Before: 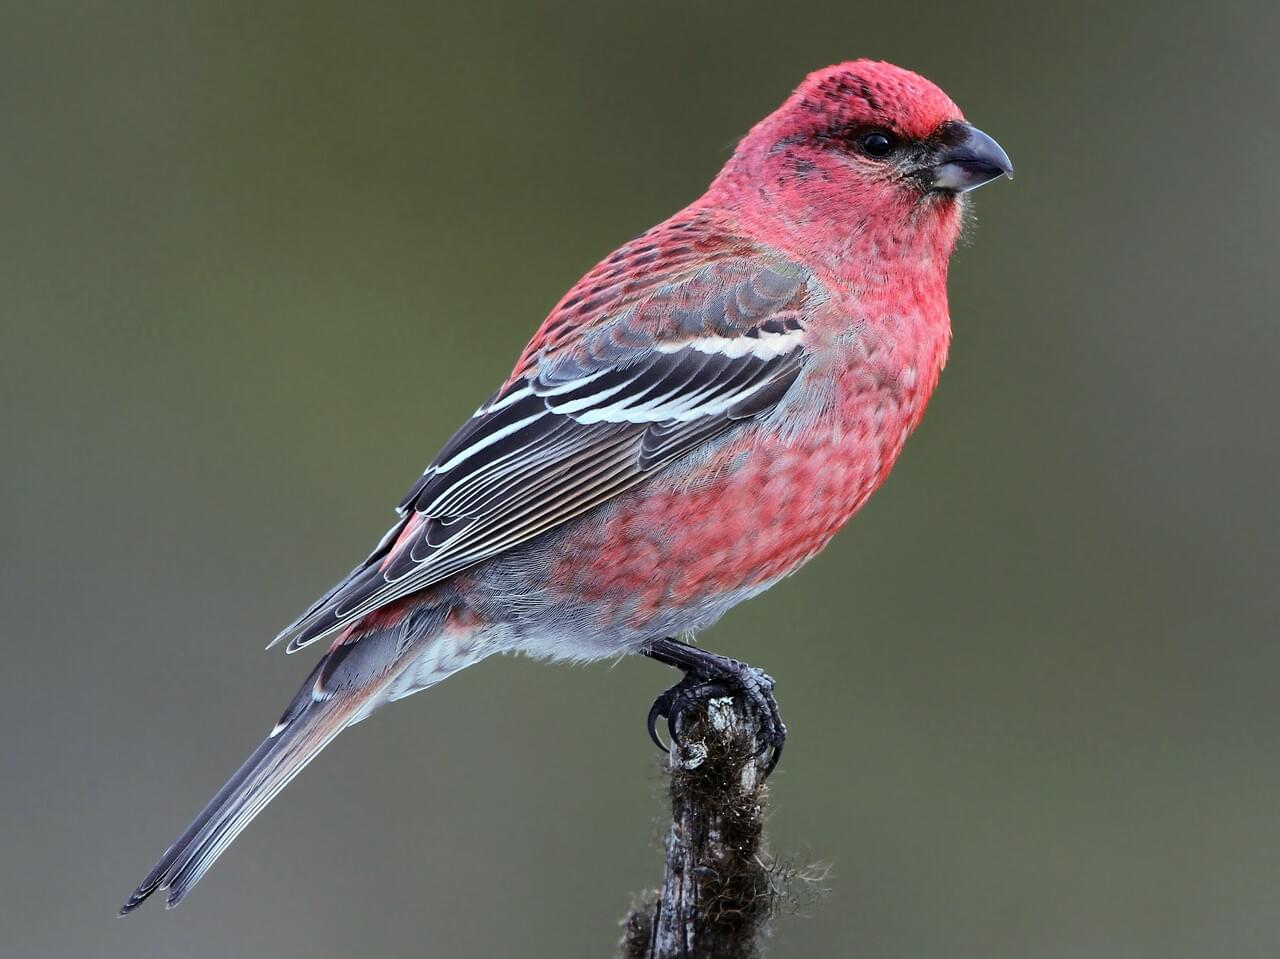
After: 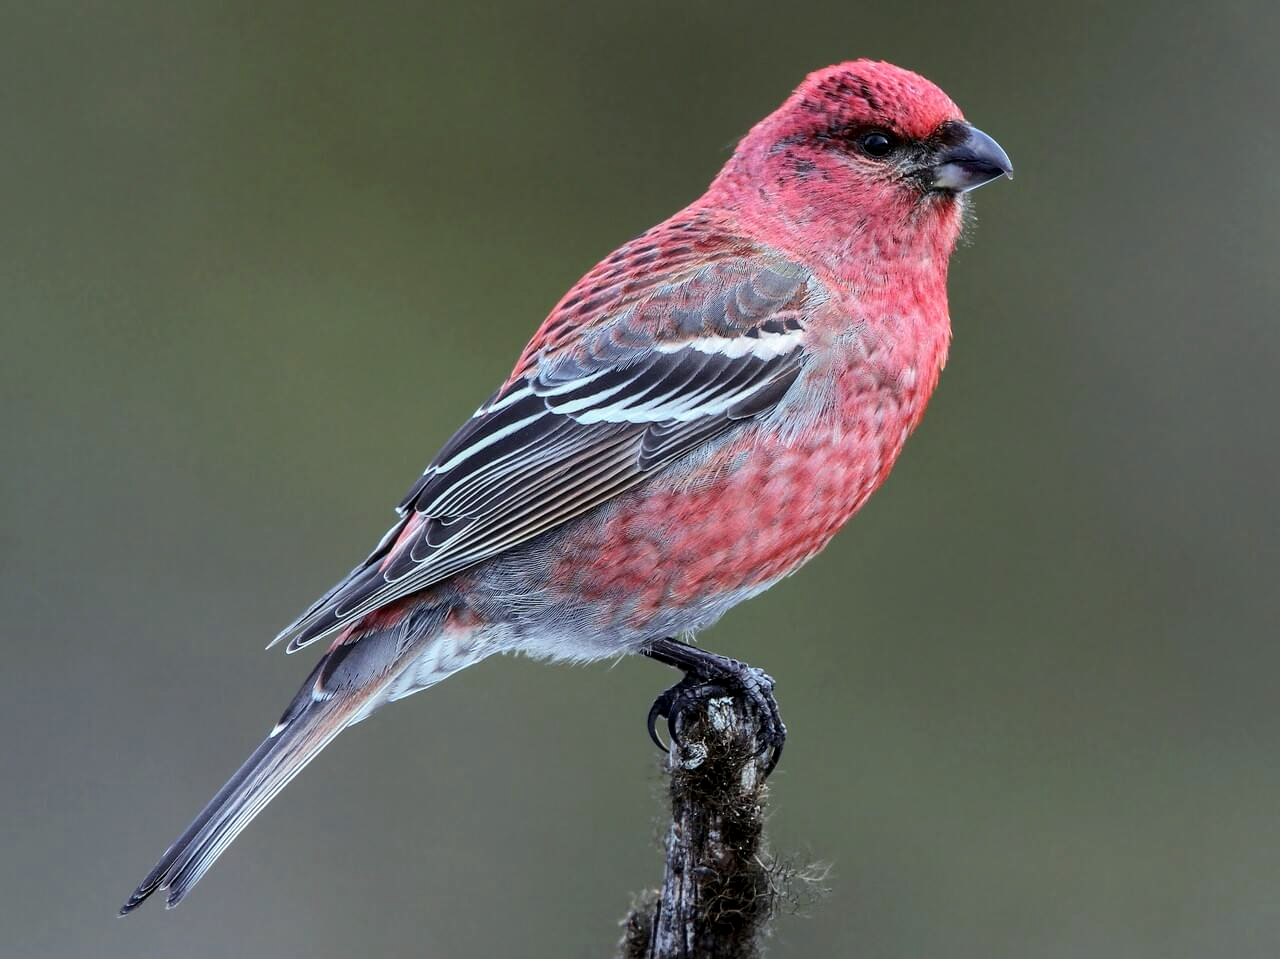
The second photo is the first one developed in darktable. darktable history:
local contrast: on, module defaults
white balance: red 0.982, blue 1.018
